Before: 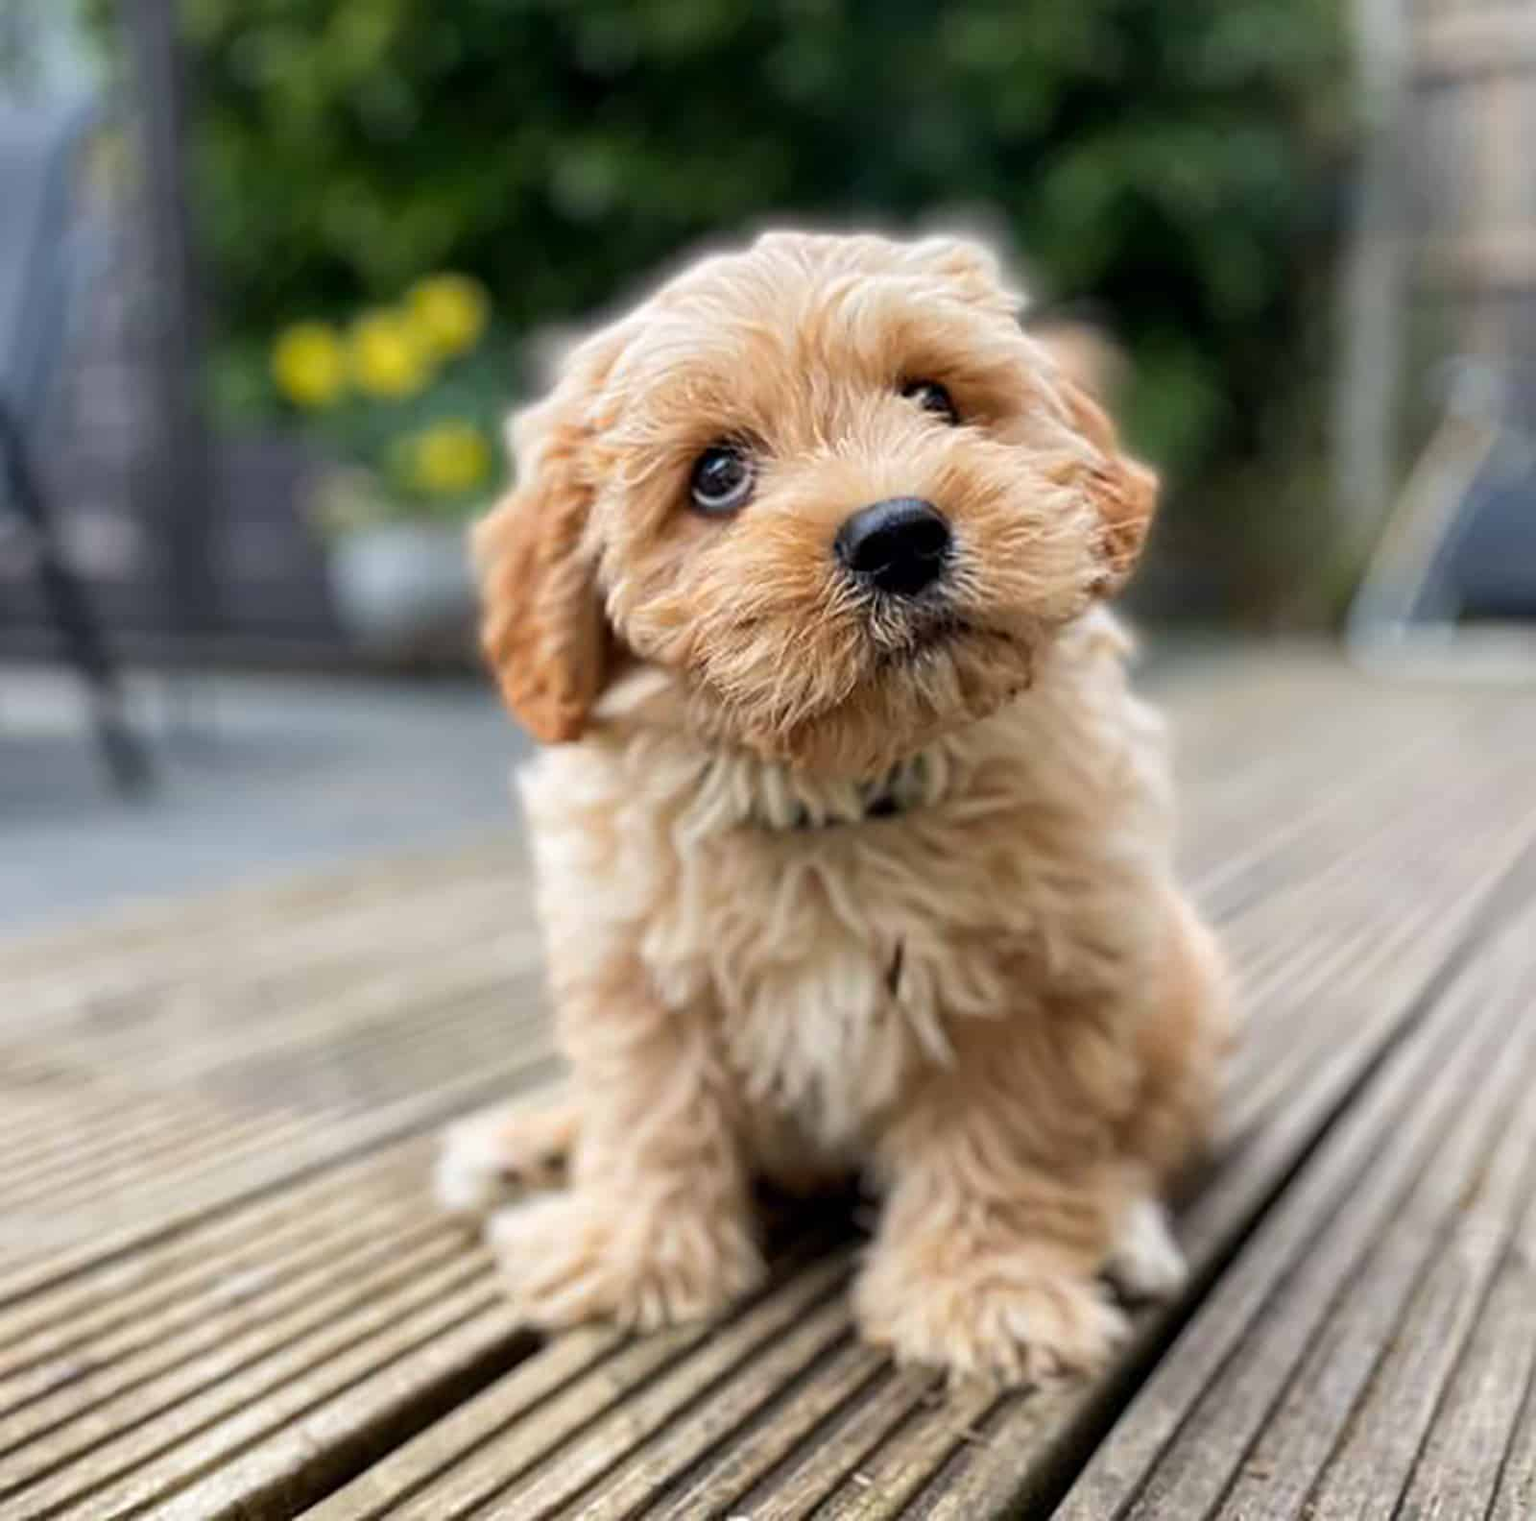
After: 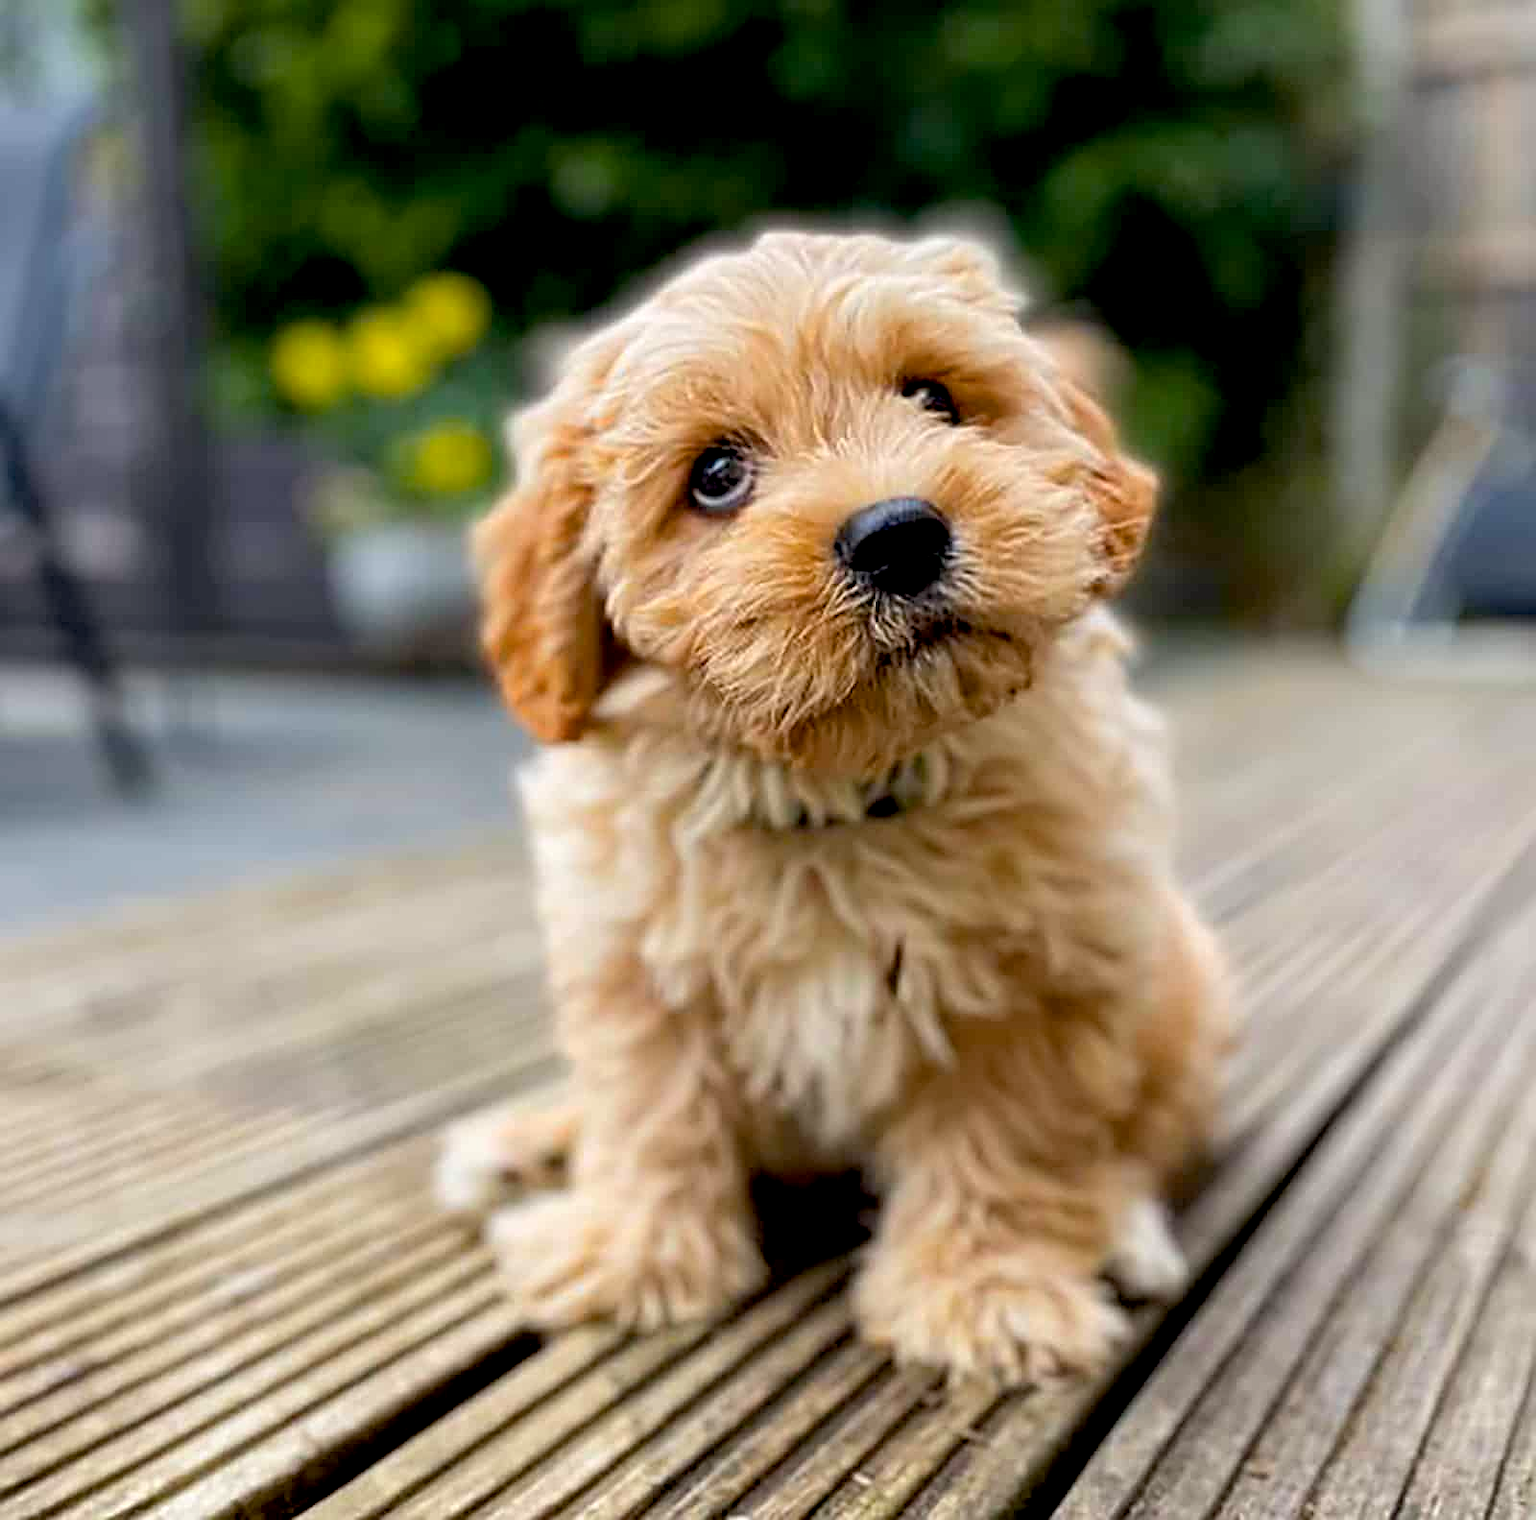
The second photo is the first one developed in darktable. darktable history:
sharpen: on, module defaults
color balance rgb: power › chroma 0.239%, power › hue 63.22°, perceptual saturation grading › global saturation 19.678%
exposure: black level correction 0.012, compensate highlight preservation false
